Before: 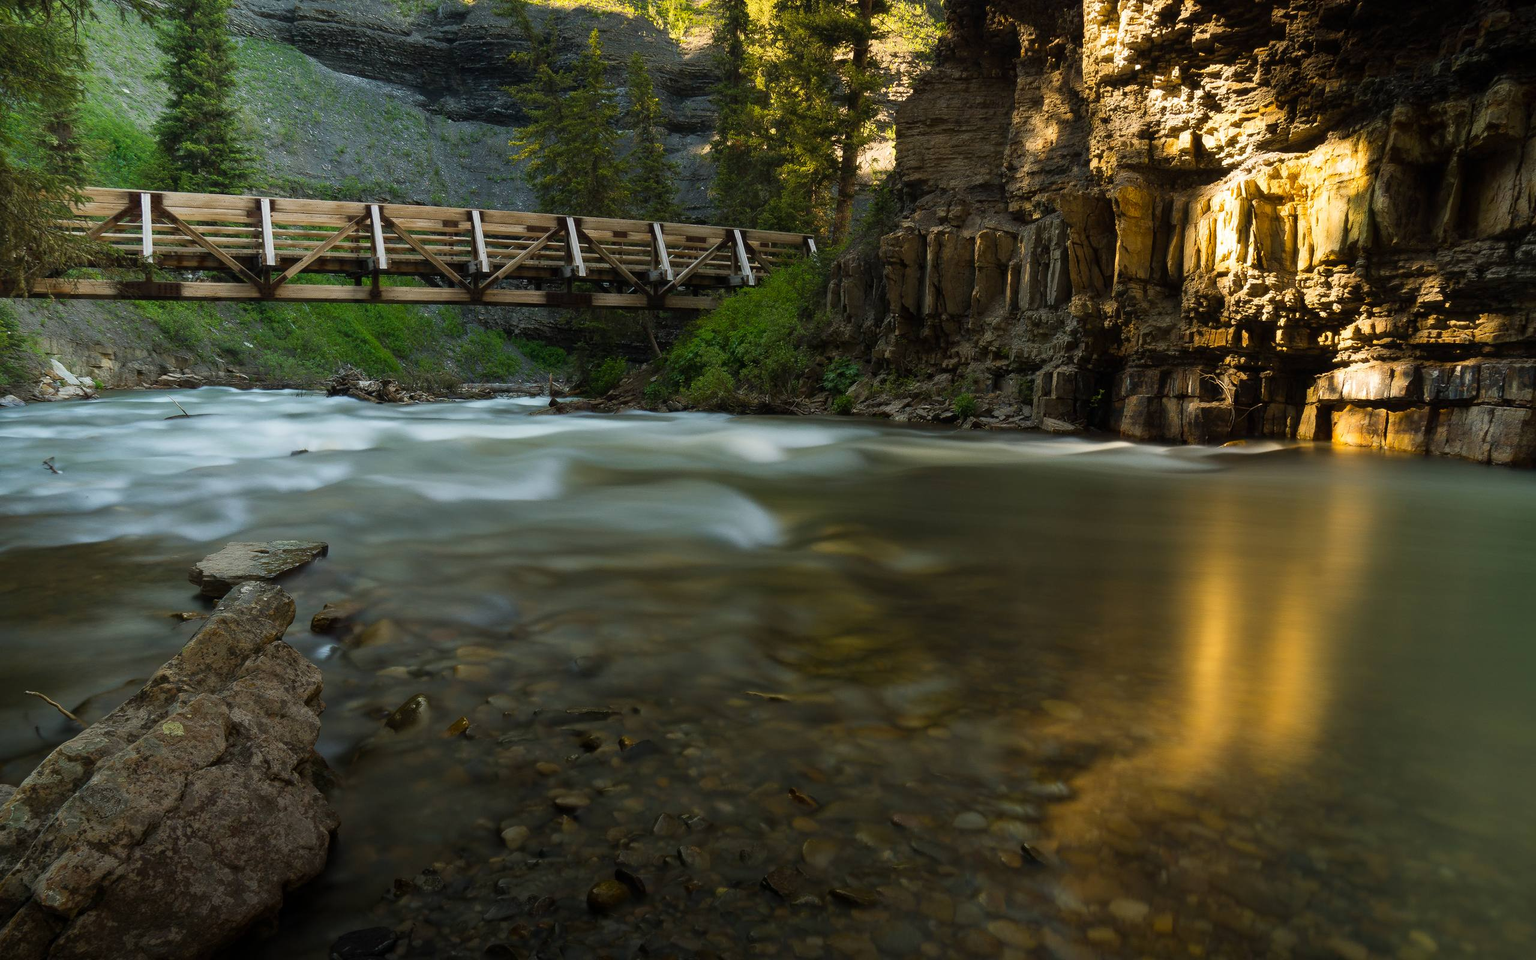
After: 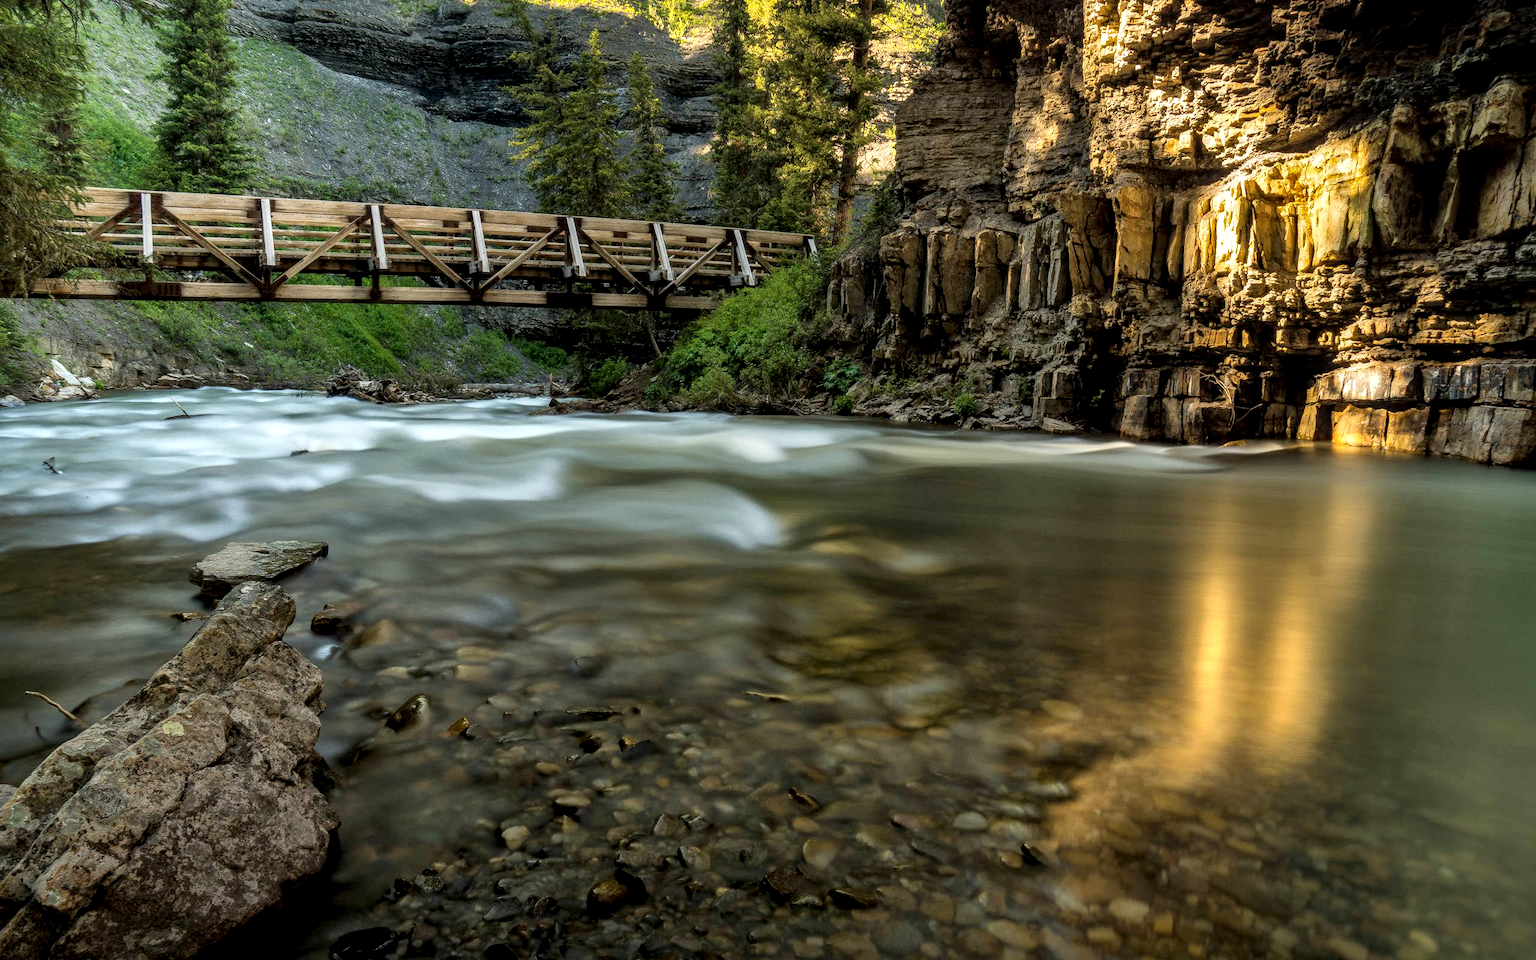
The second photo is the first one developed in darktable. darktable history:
local contrast: highlights 0%, shadows 0%, detail 182%
shadows and highlights: on, module defaults
